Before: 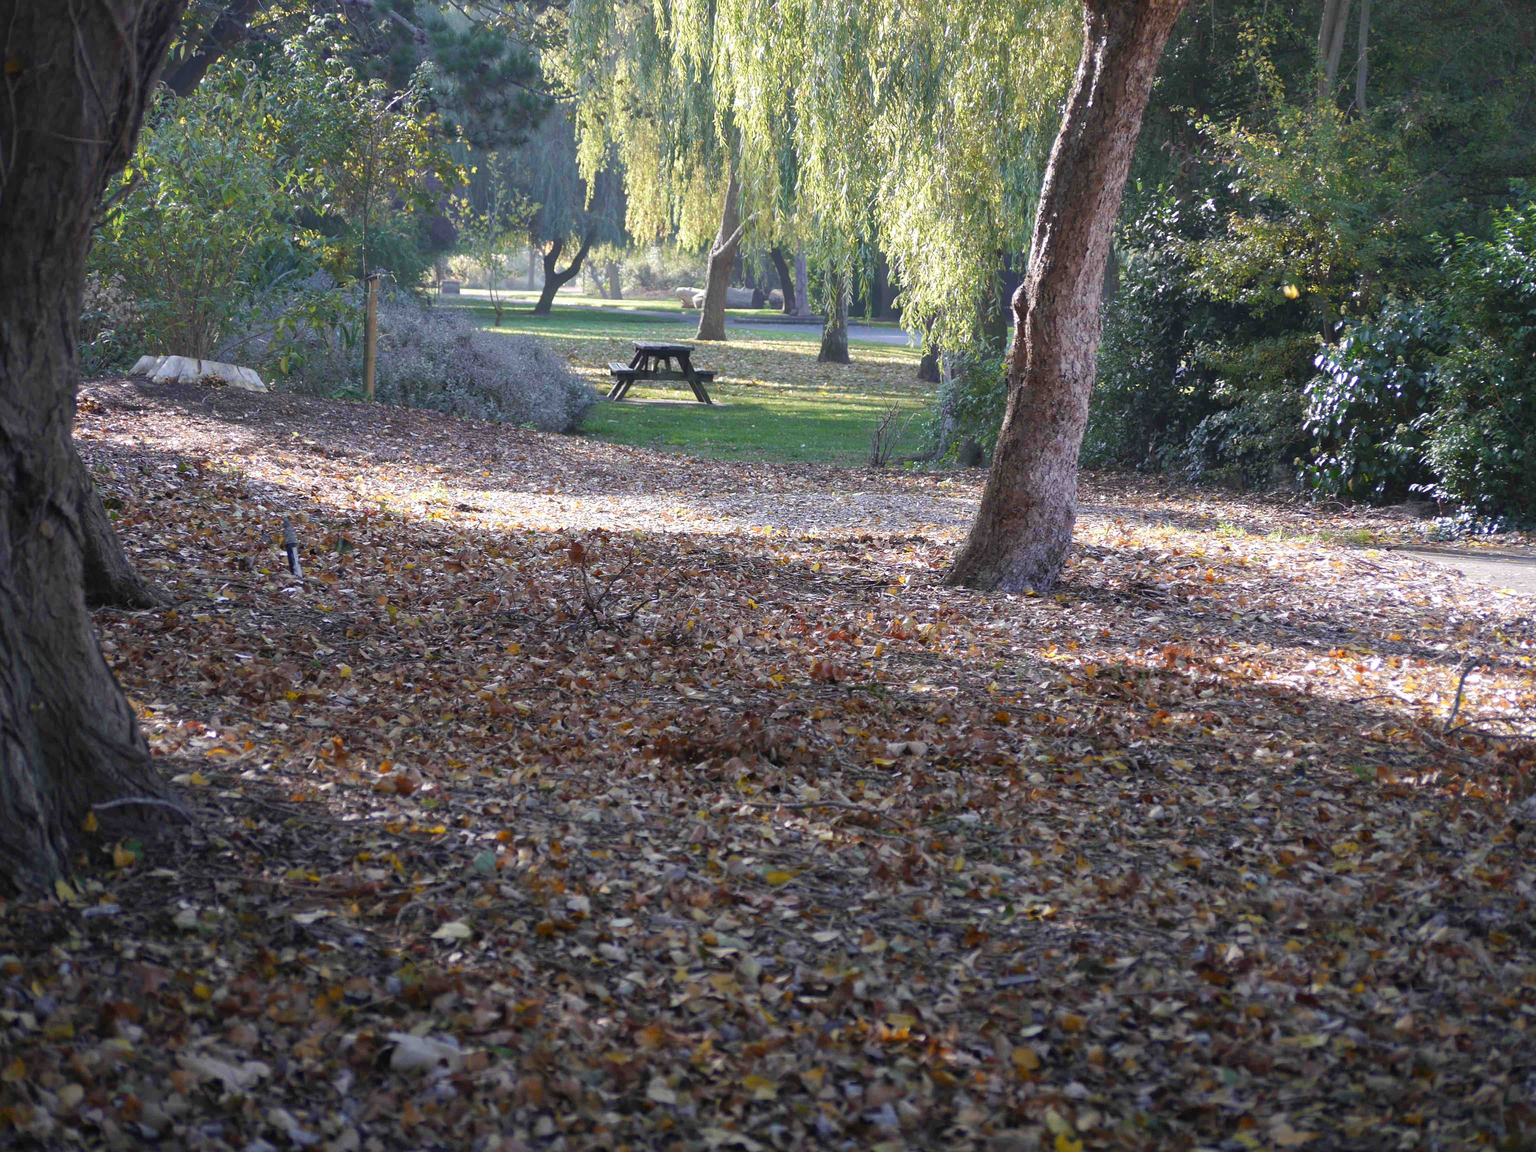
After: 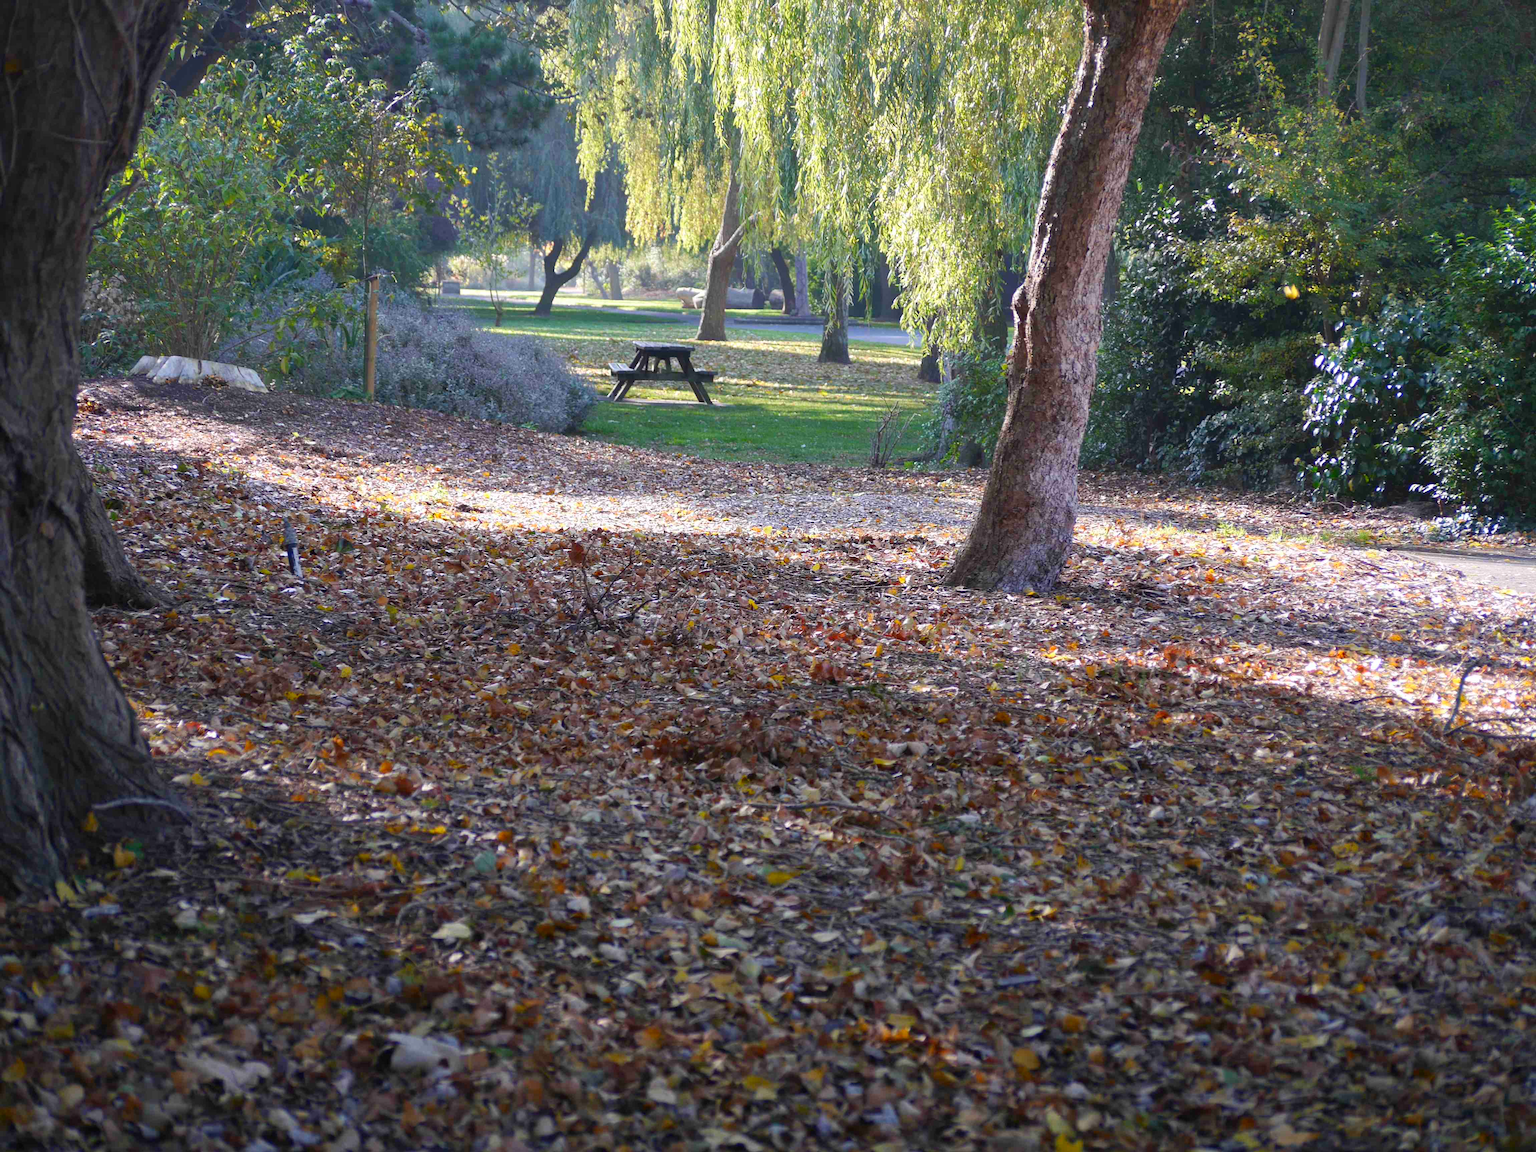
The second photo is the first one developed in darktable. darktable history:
contrast brightness saturation: contrast 0.085, saturation 0.274
